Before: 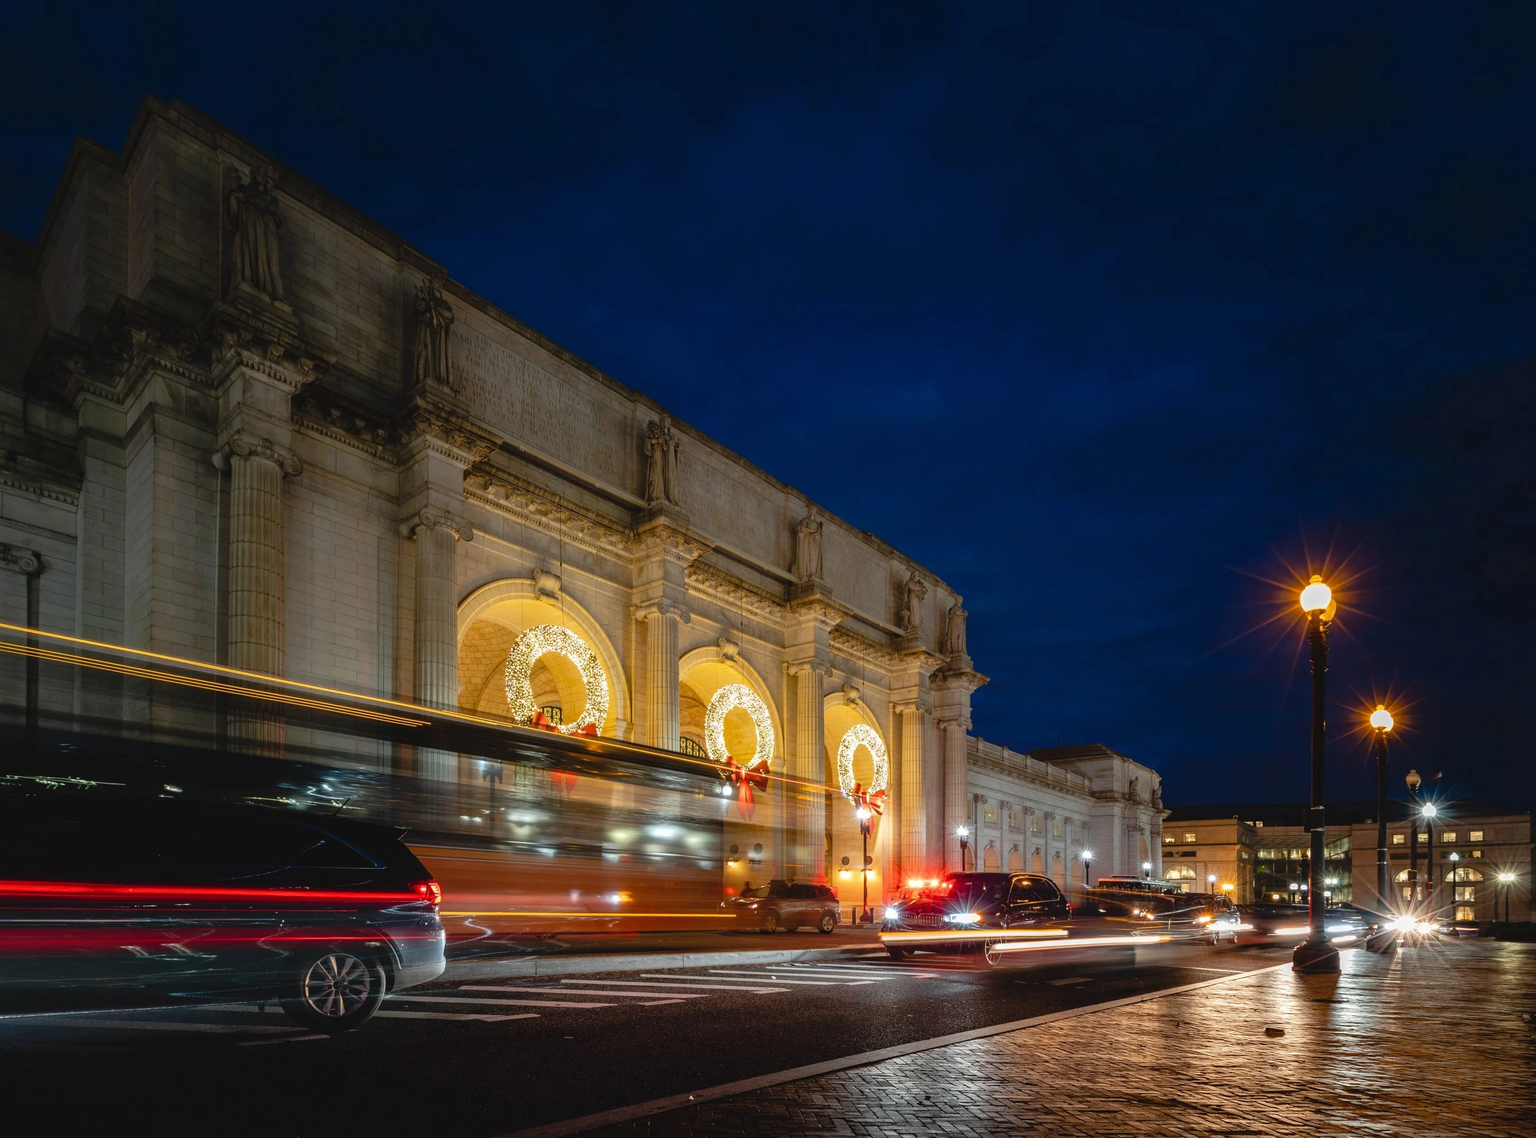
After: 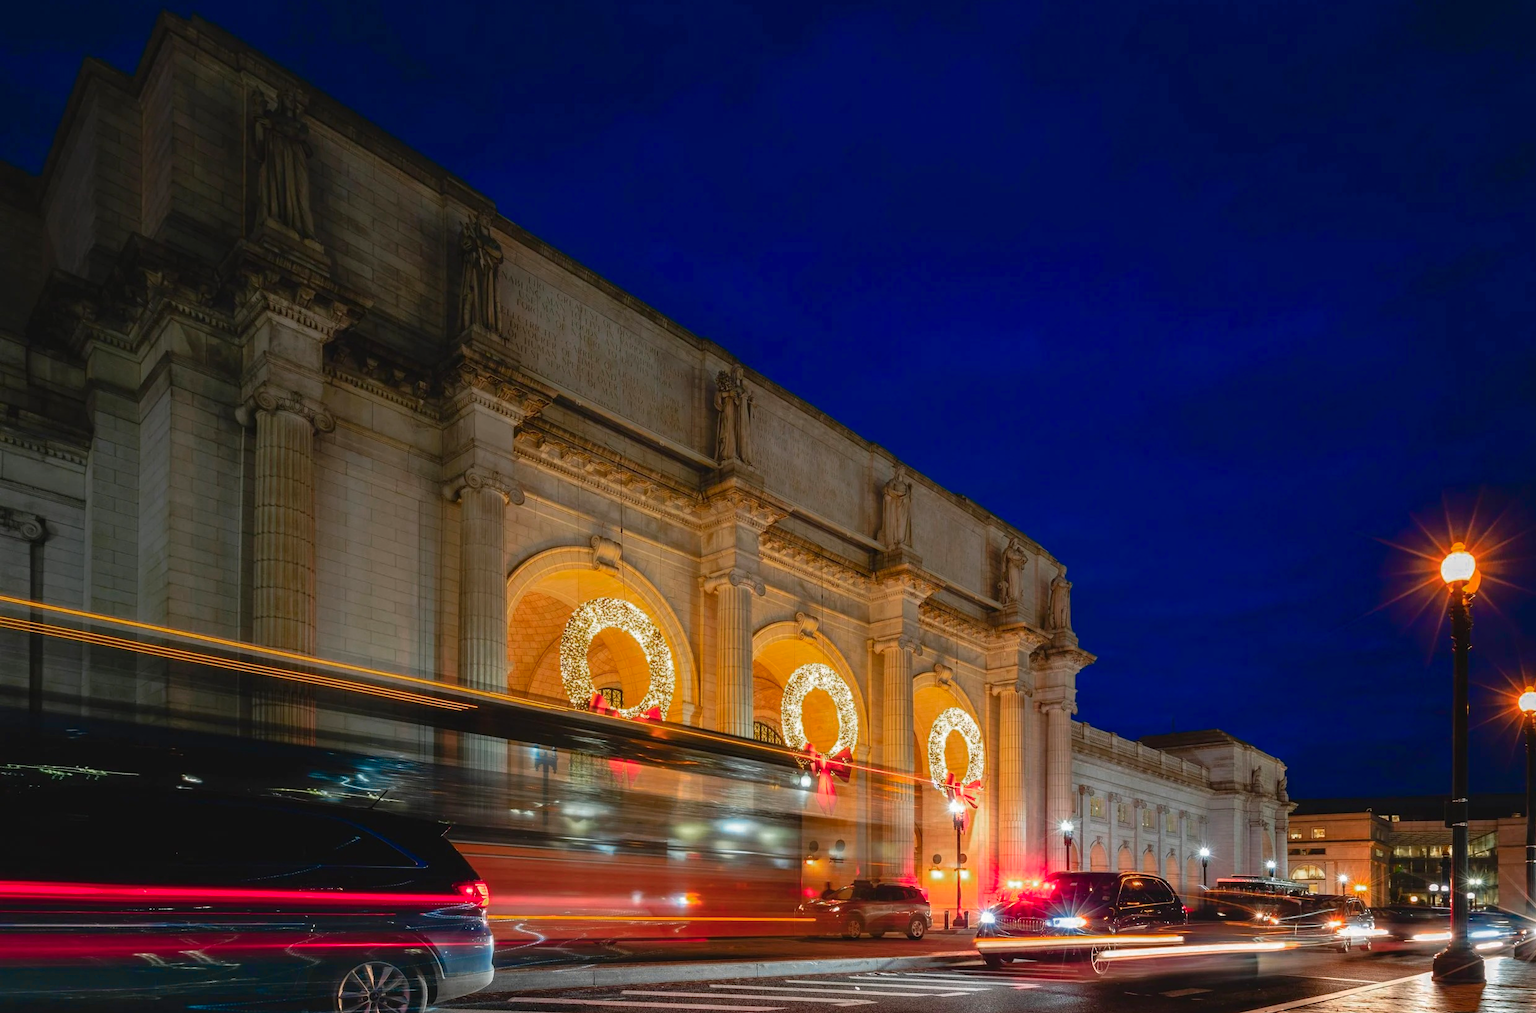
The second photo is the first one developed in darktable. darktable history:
crop: top 7.556%, right 9.737%, bottom 11.993%
color zones: curves: ch0 [(0, 0.553) (0.123, 0.58) (0.23, 0.419) (0.468, 0.155) (0.605, 0.132) (0.723, 0.063) (0.833, 0.172) (0.921, 0.468)]; ch1 [(0.025, 0.645) (0.229, 0.584) (0.326, 0.551) (0.537, 0.446) (0.599, 0.911) (0.708, 1) (0.805, 0.944)]; ch2 [(0.086, 0.468) (0.254, 0.464) (0.638, 0.564) (0.702, 0.592) (0.768, 0.564)]
